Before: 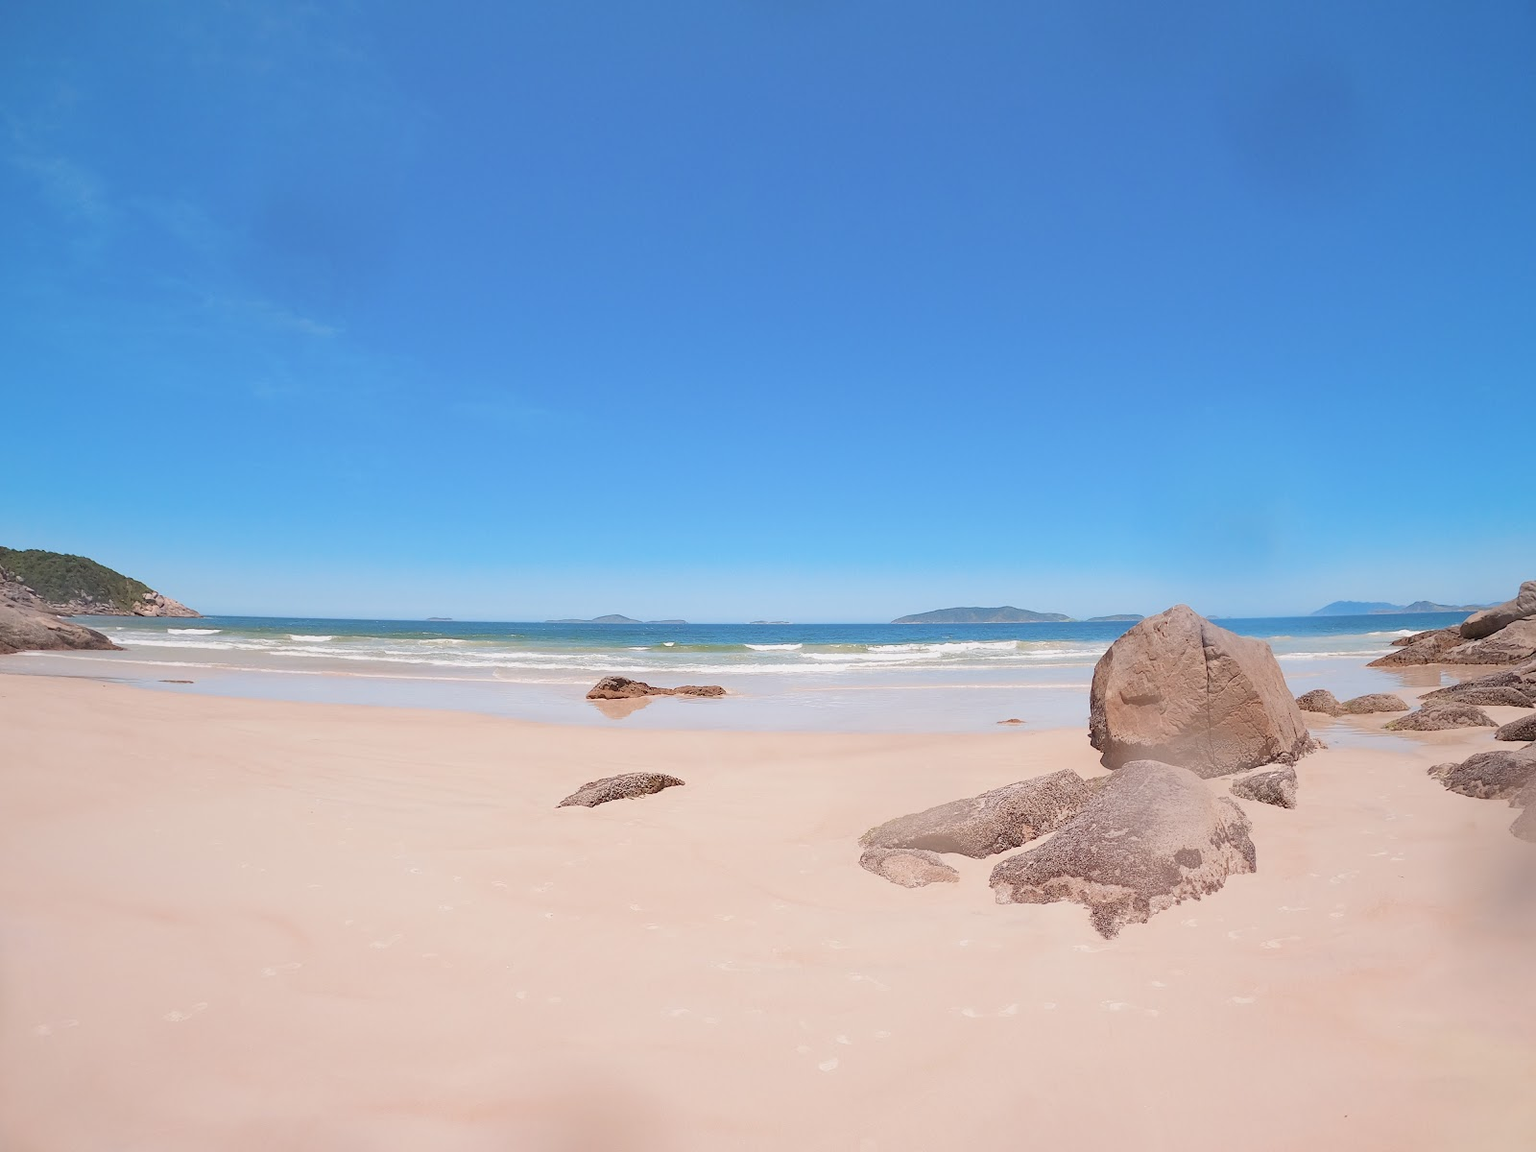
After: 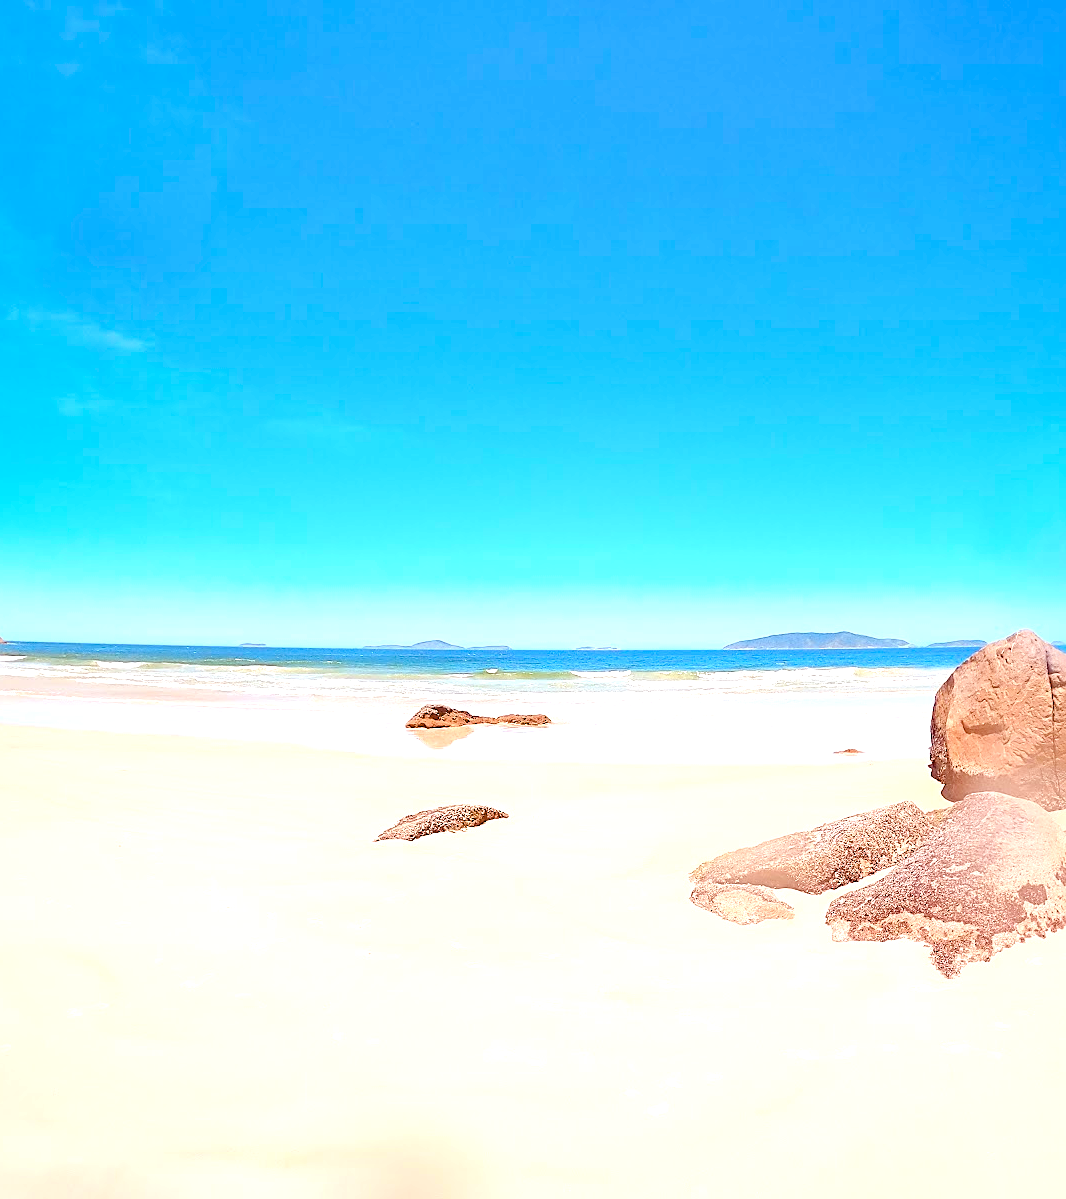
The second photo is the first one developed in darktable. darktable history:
crop and rotate: left 12.823%, right 20.503%
sharpen: on, module defaults
color balance rgb: power › chroma 1.559%, power › hue 27.02°, perceptual saturation grading › global saturation 20%, perceptual saturation grading › highlights -25.826%, perceptual saturation grading › shadows 24.834%, global vibrance 50.534%
exposure: black level correction 0.001, exposure 0.963 EV, compensate highlight preservation false
